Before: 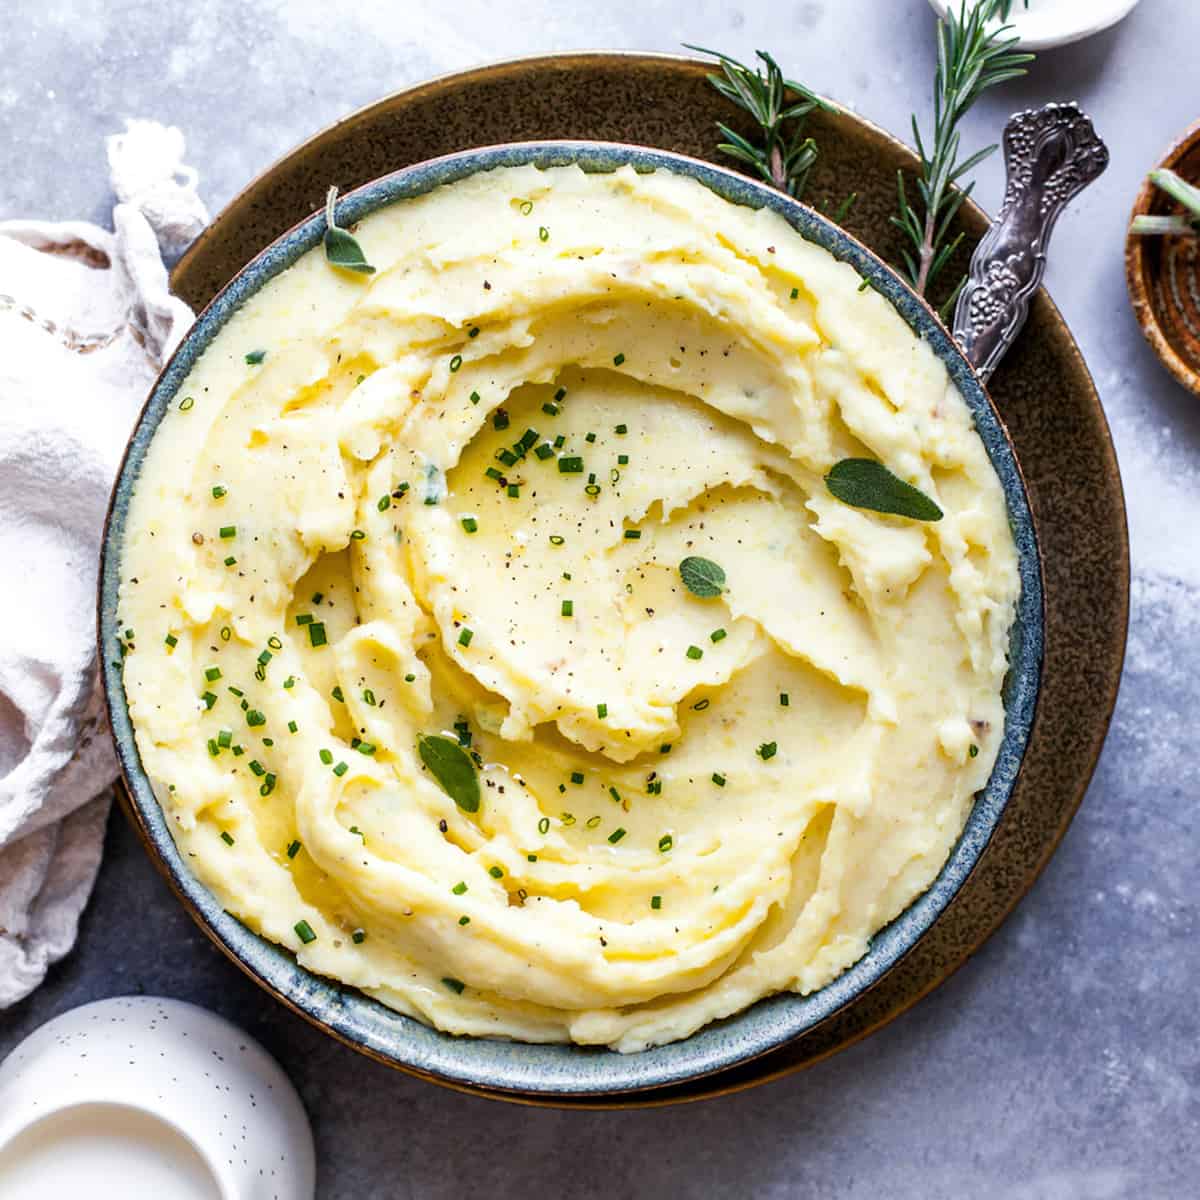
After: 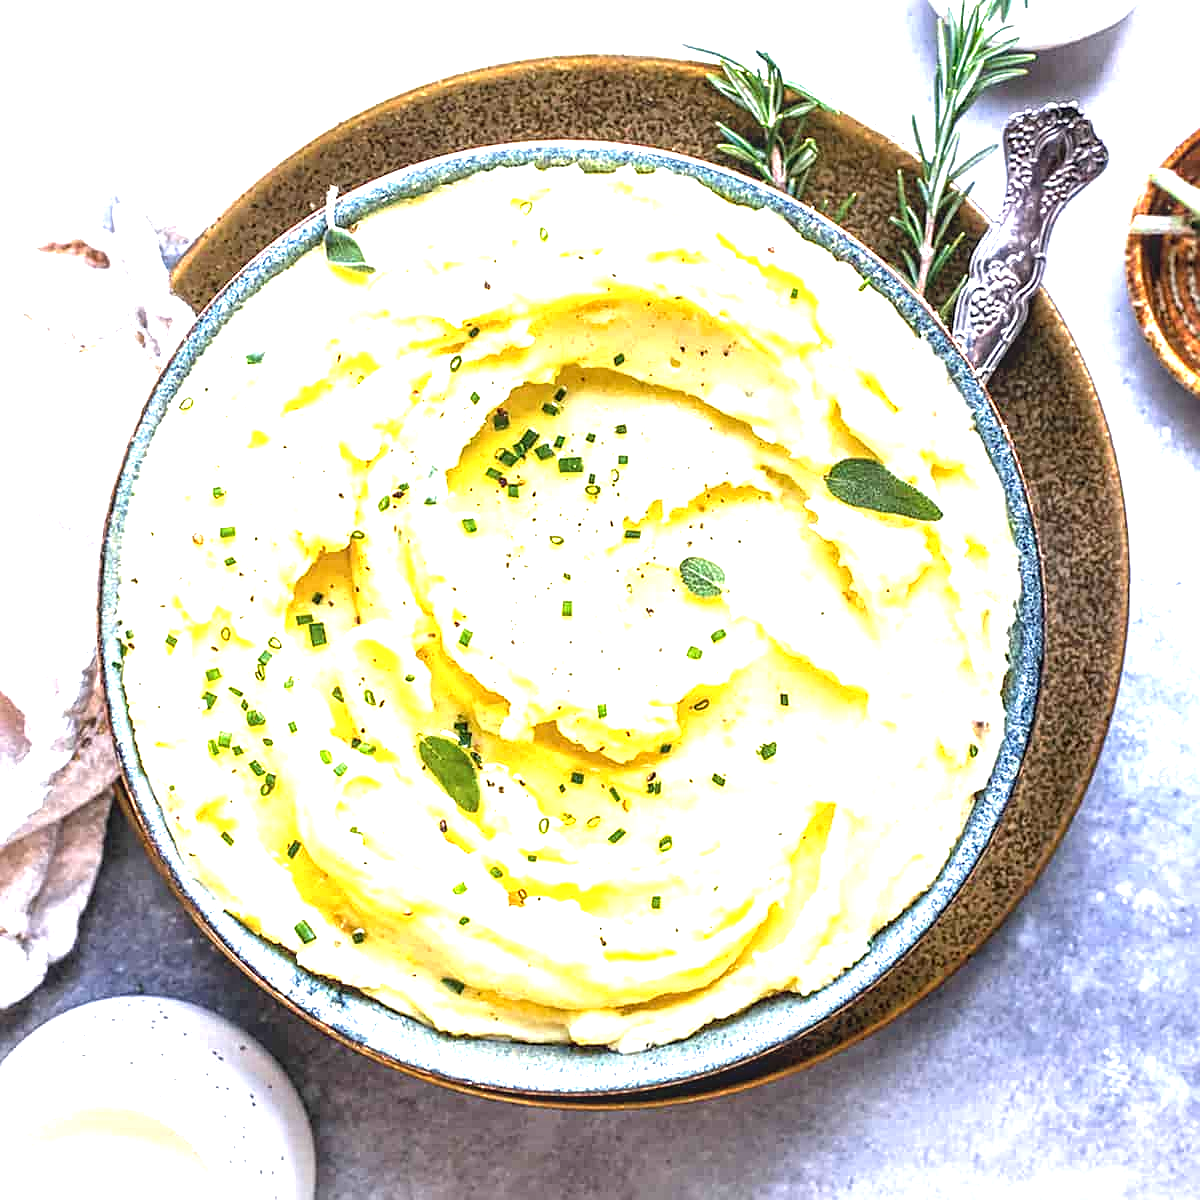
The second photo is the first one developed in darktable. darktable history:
sharpen: on, module defaults
local contrast: on, module defaults
exposure: black level correction 0, exposure 1.549 EV, compensate exposure bias true, compensate highlight preservation false
